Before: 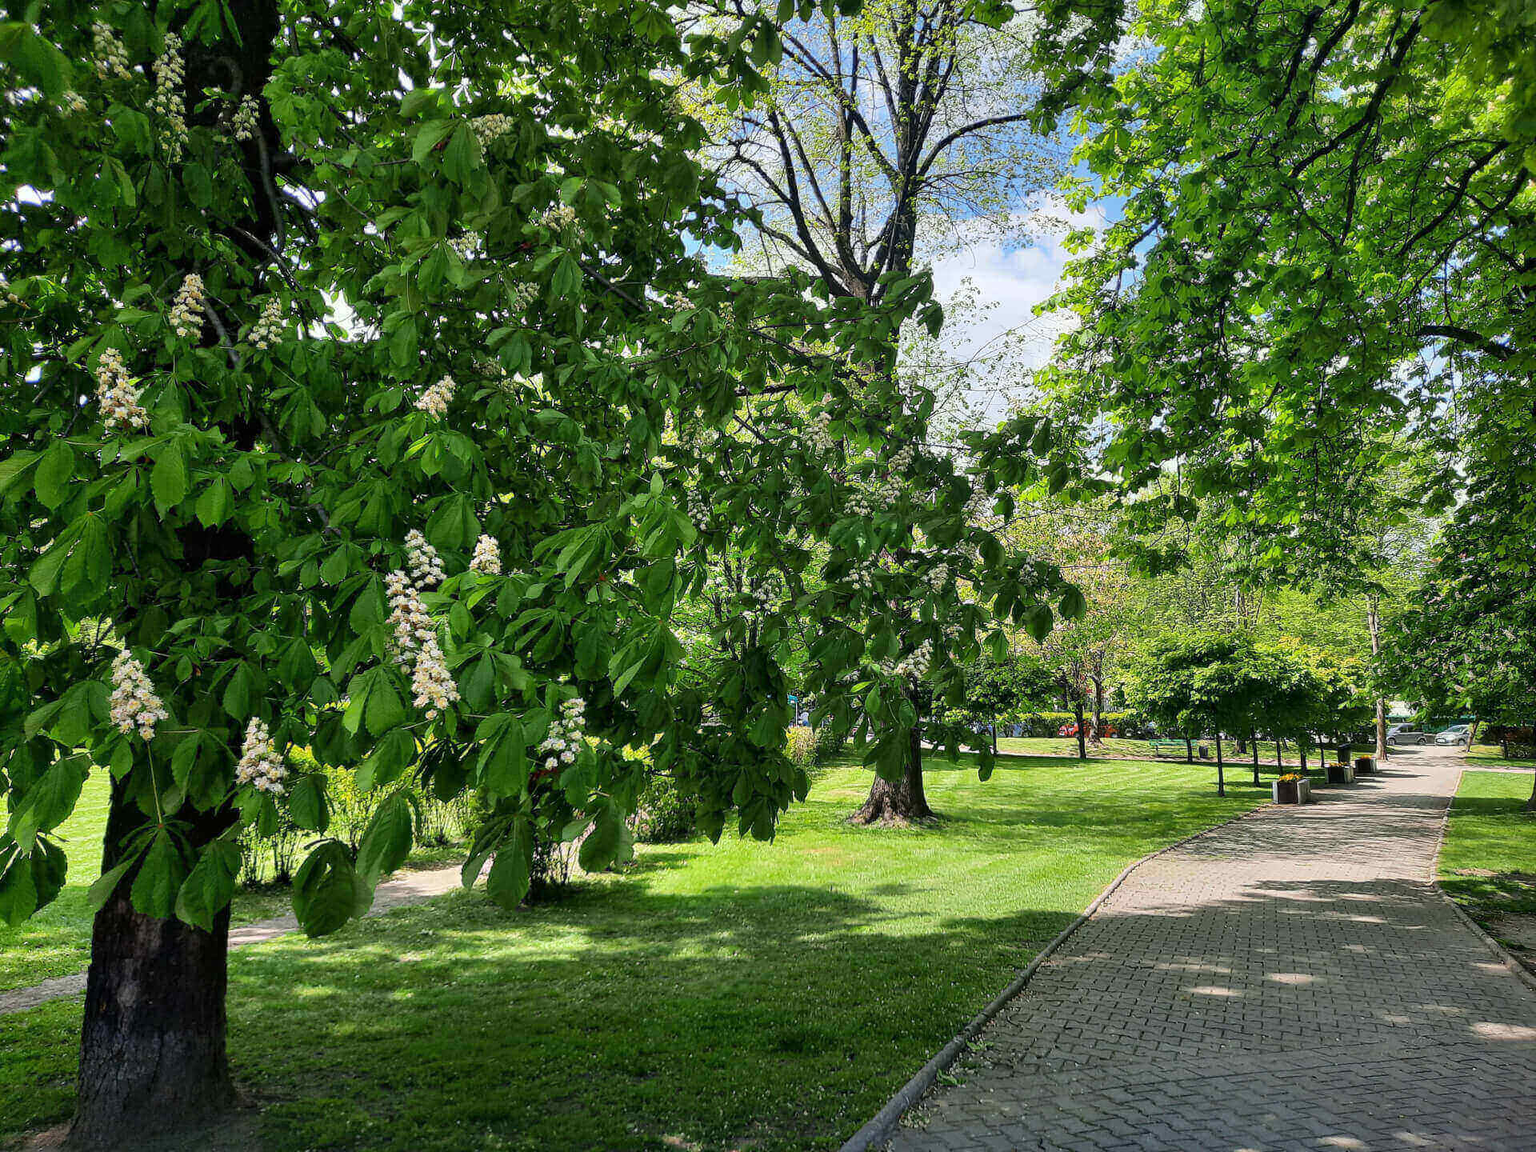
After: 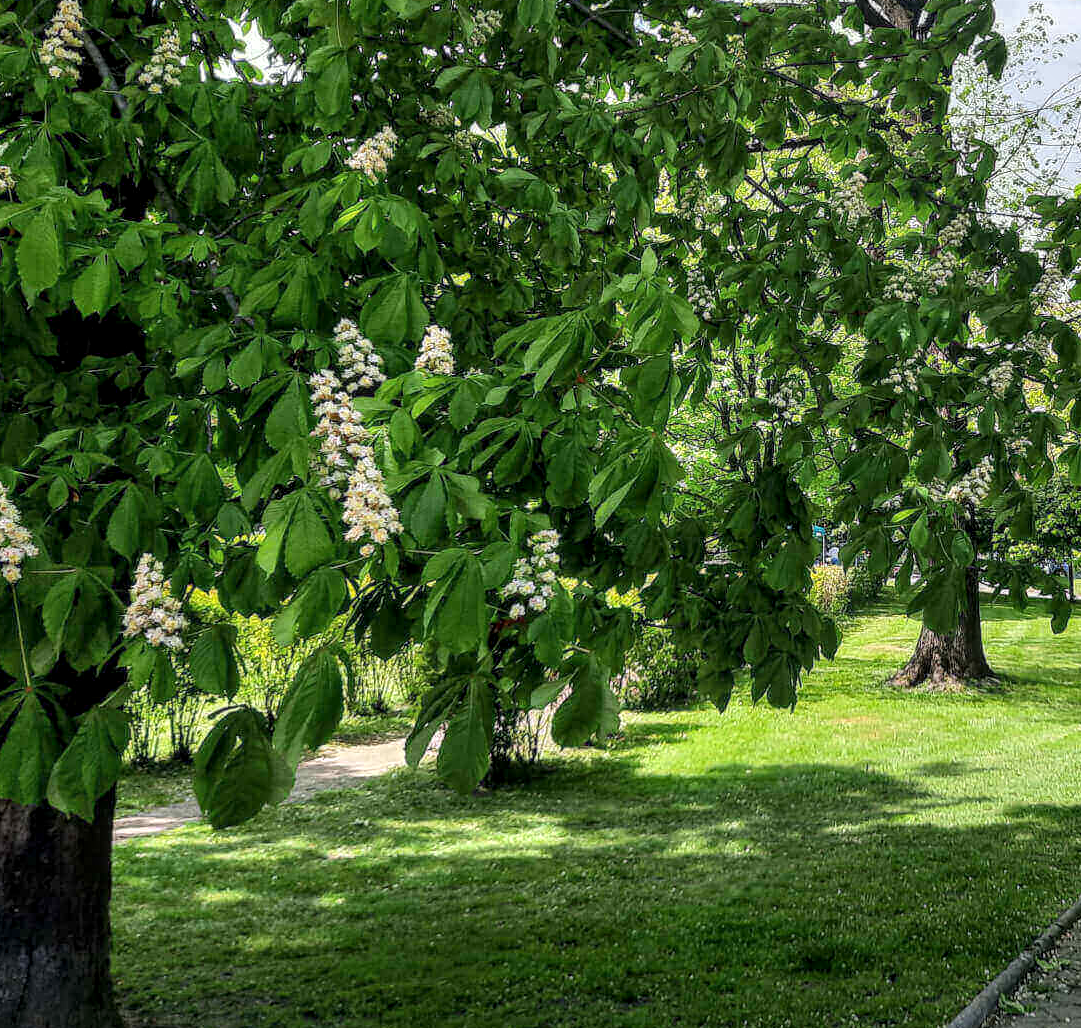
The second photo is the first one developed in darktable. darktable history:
local contrast: detail 130%
rotate and perspective: crop left 0, crop top 0
crop: left 8.966%, top 23.852%, right 34.699%, bottom 4.703%
